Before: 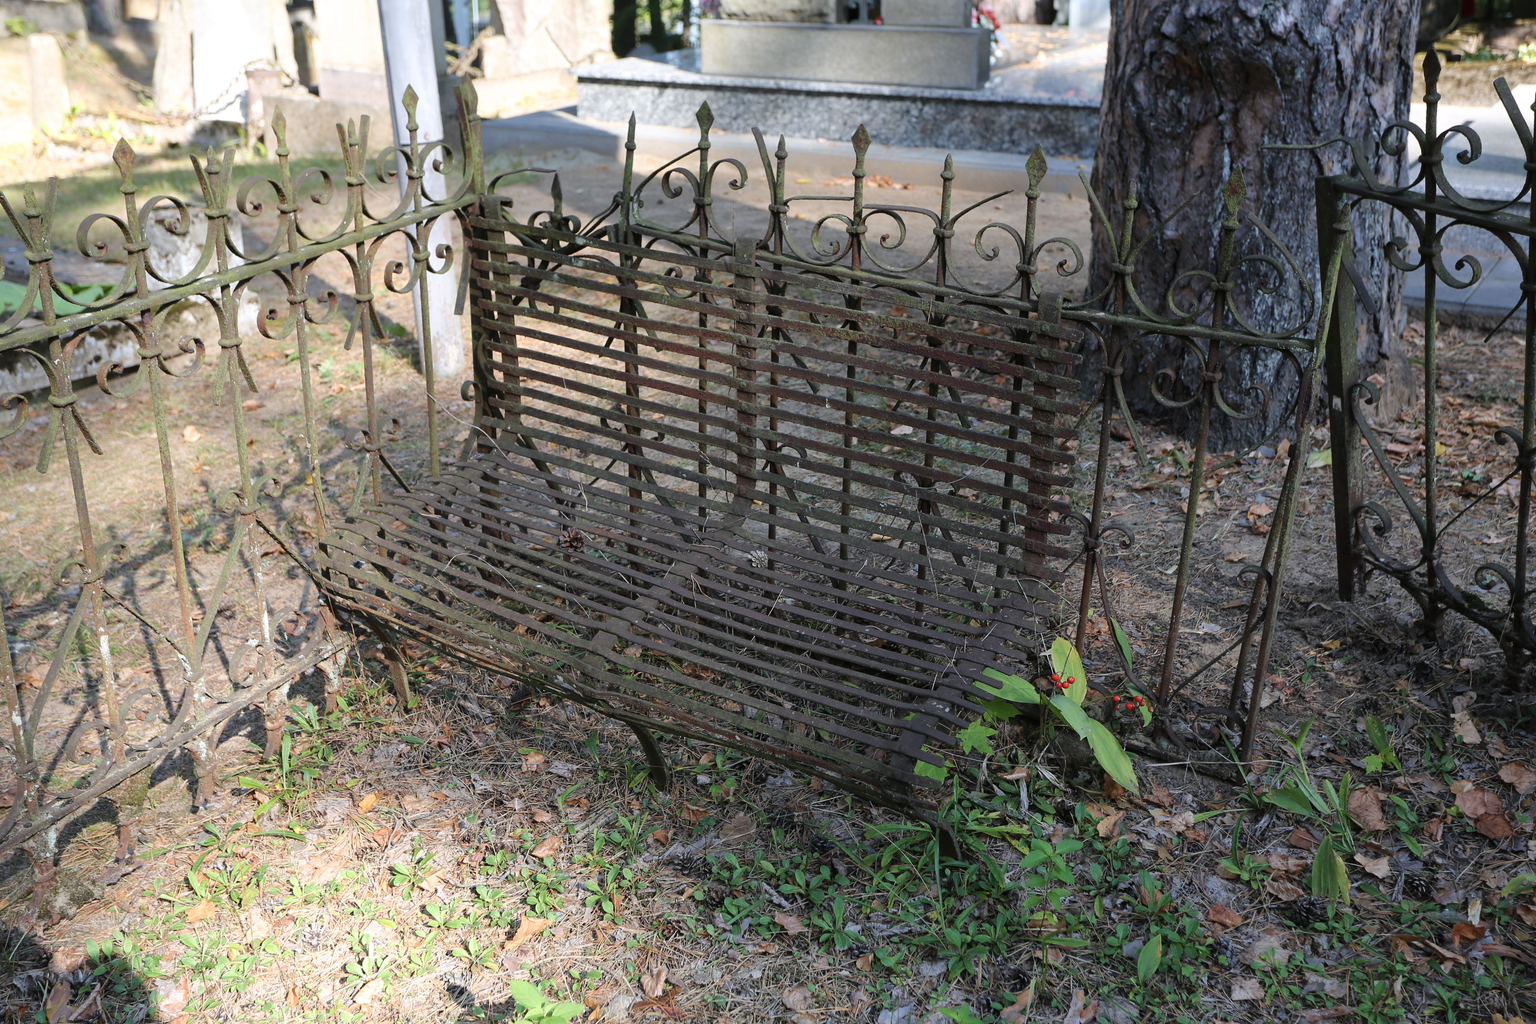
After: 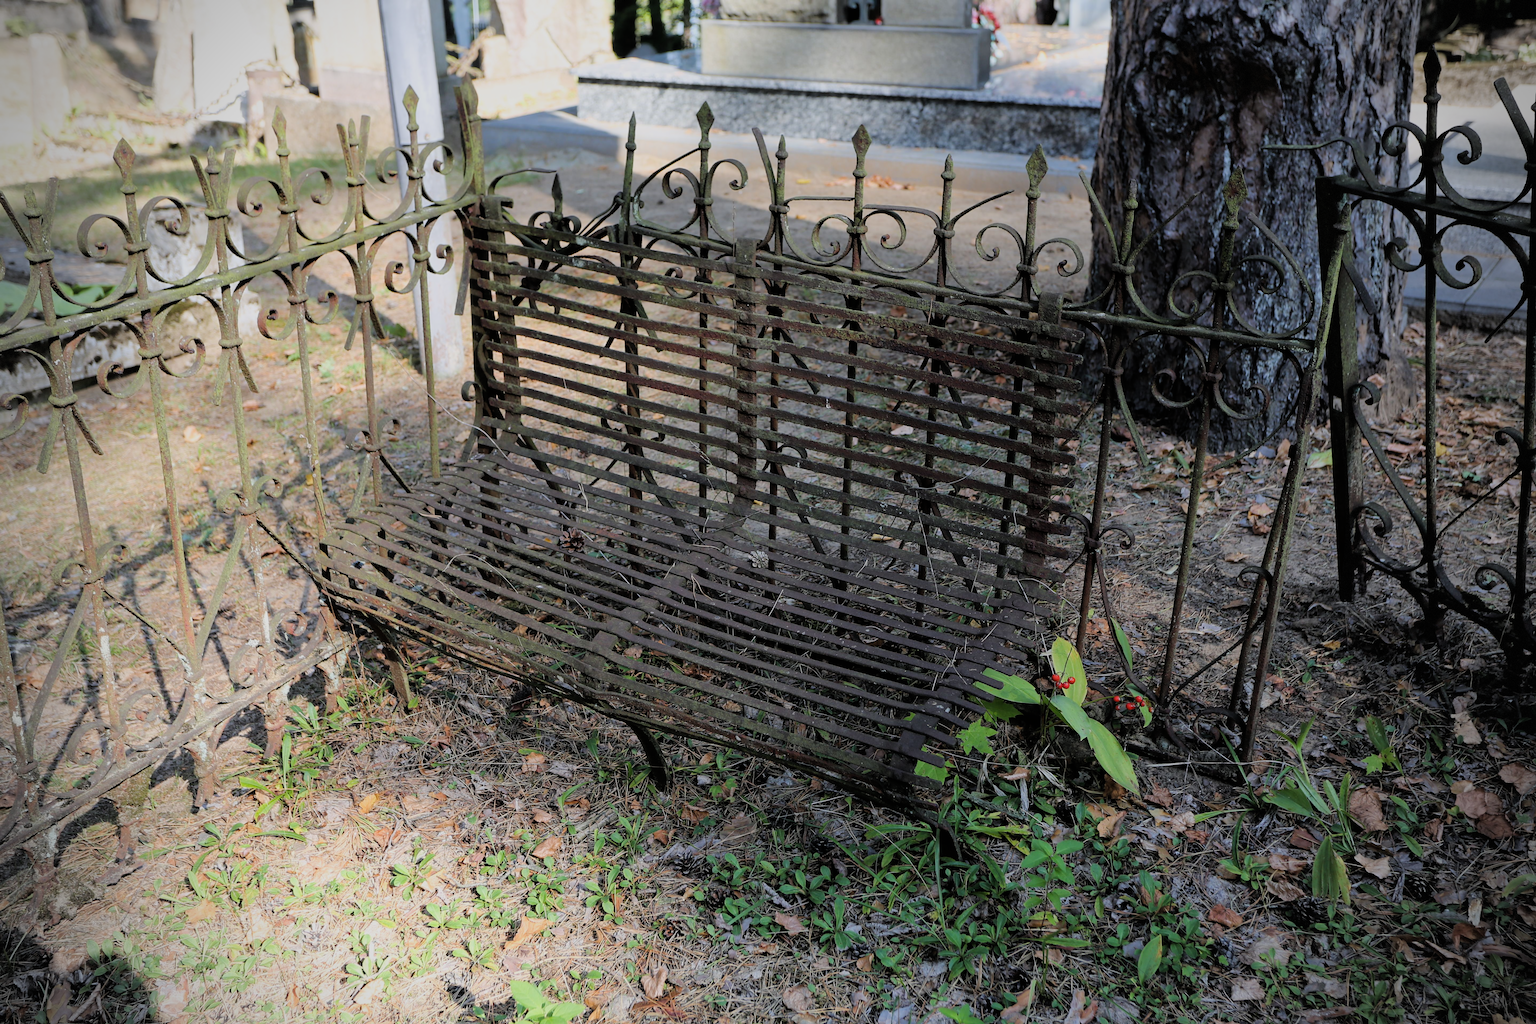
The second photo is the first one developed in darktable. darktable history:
filmic rgb: black relative exposure -5.01 EV, white relative exposure 3.95 EV, hardness 2.88, contrast 1.094
vignetting: fall-off start 75.16%, width/height ratio 1.085, dithering 8-bit output, unbound false
color balance rgb: global offset › luminance 0.482%, linear chroma grading › global chroma 15.087%, perceptual saturation grading › global saturation 0.151%
